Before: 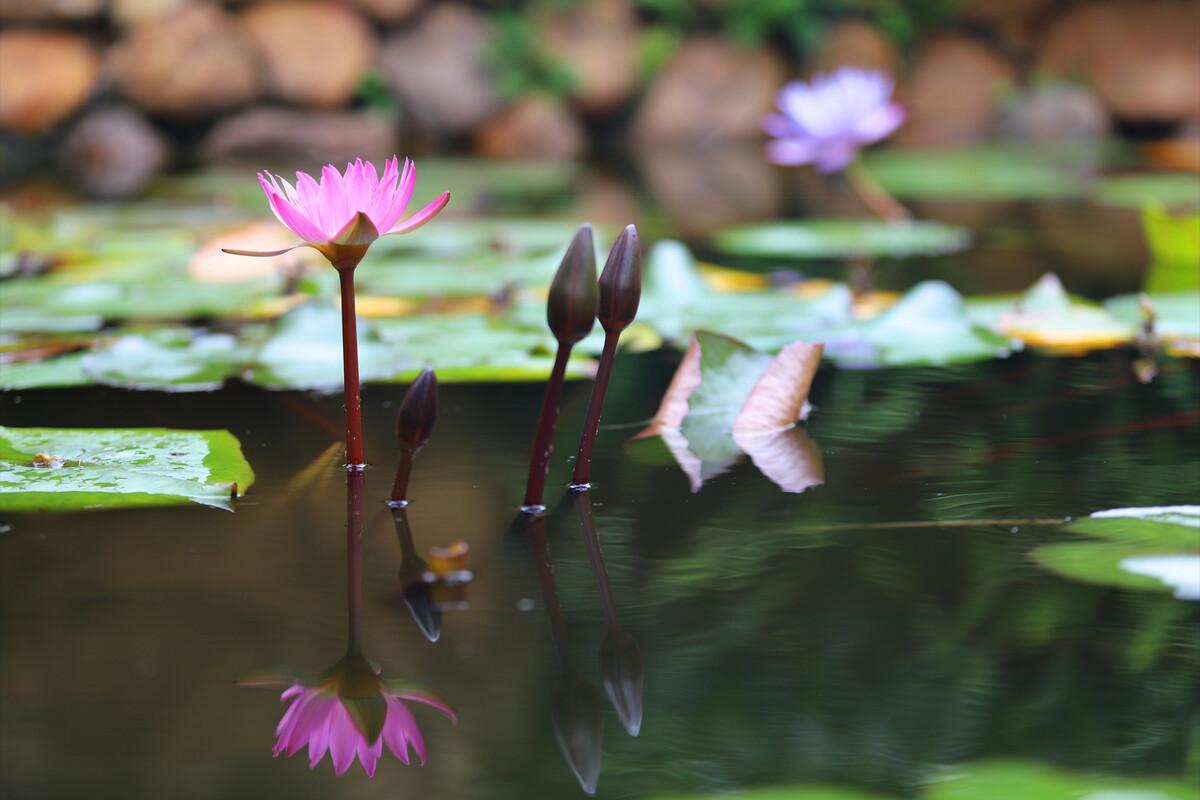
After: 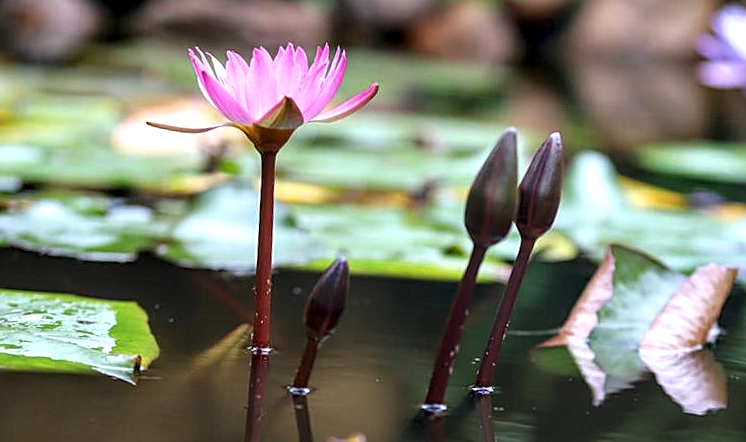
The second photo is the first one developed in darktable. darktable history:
sharpen: on, module defaults
local contrast: highlights 78%, shadows 56%, detail 175%, midtone range 0.426
crop and rotate: angle -4.99°, left 2.161%, top 7.08%, right 27.751%, bottom 30.618%
